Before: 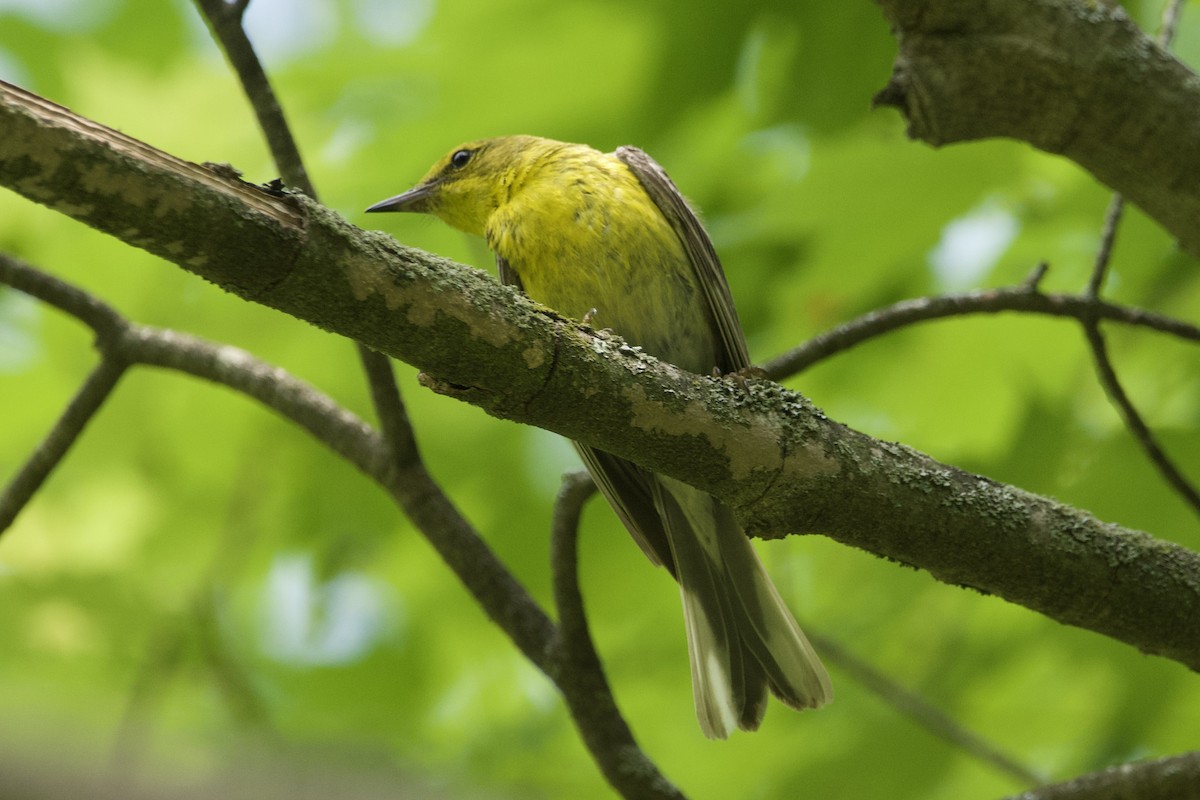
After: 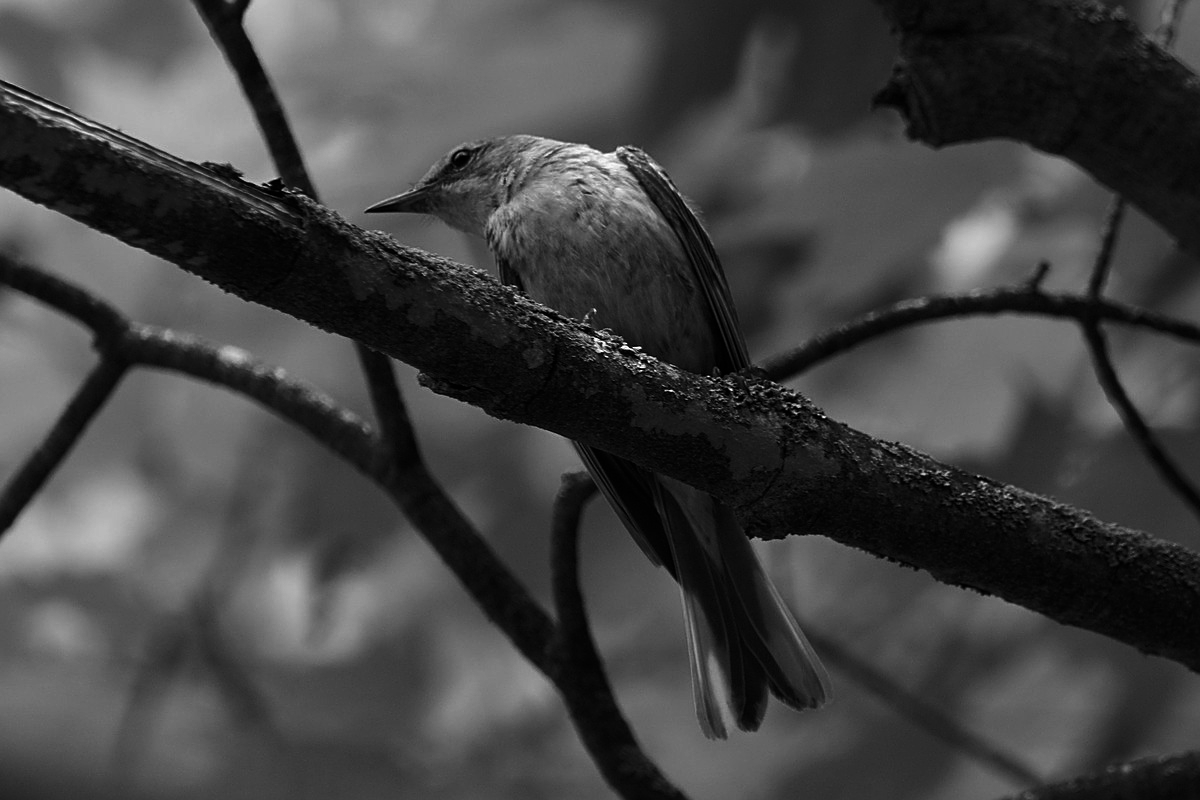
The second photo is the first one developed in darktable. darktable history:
contrast brightness saturation: contrast -0.03, brightness -0.59, saturation -1
sharpen: on, module defaults
